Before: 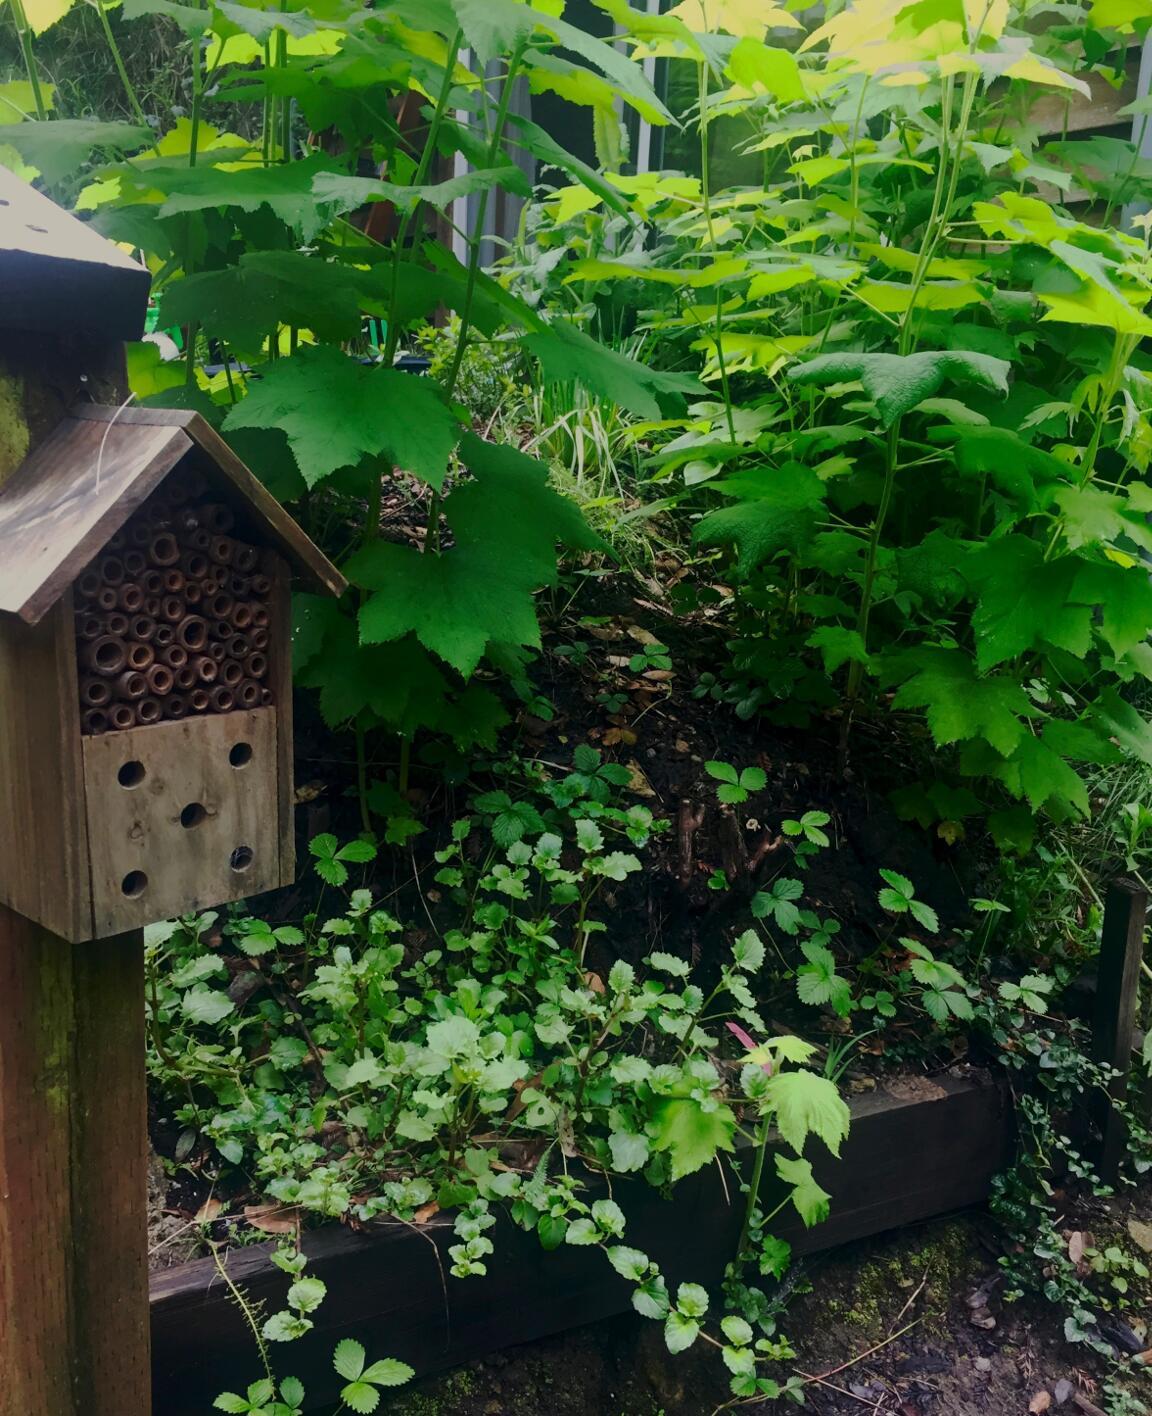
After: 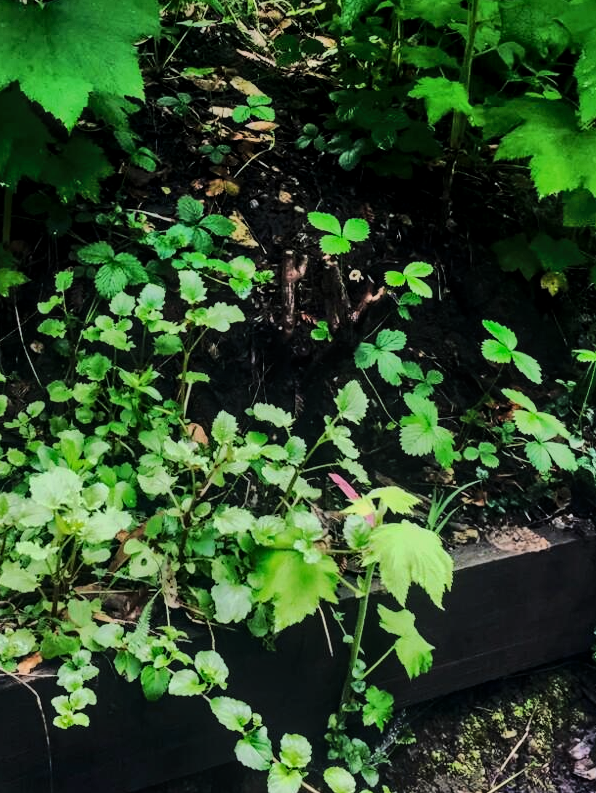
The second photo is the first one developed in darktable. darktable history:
crop: left 34.479%, top 38.822%, right 13.718%, bottom 5.172%
tone curve: curves: ch0 [(0, 0) (0.224, 0.12) (0.375, 0.296) (0.528, 0.472) (0.681, 0.634) (0.8, 0.766) (0.873, 0.877) (1, 1)], preserve colors basic power
local contrast: on, module defaults
exposure: black level correction 0, exposure 1.1 EV, compensate highlight preservation false
rotate and perspective: automatic cropping original format, crop left 0, crop top 0
shadows and highlights: soften with gaussian
filmic rgb: black relative exposure -7.82 EV, white relative exposure 4.29 EV, hardness 3.86, color science v6 (2022)
